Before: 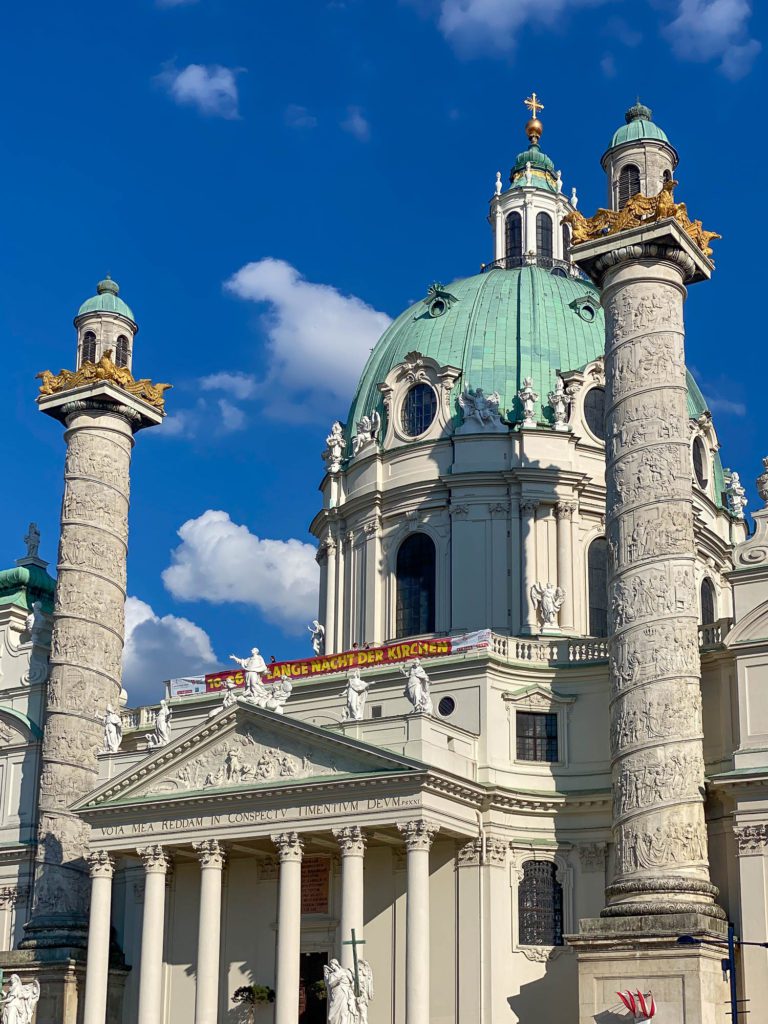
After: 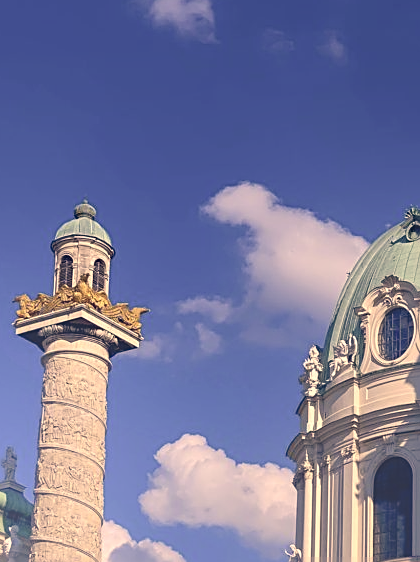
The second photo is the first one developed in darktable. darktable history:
color correction: highlights a* 19.59, highlights b* 27.49, shadows a* 3.46, shadows b* -17.28, saturation 0.73
sharpen: on, module defaults
bloom: on, module defaults
crop and rotate: left 3.047%, top 7.509%, right 42.236%, bottom 37.598%
